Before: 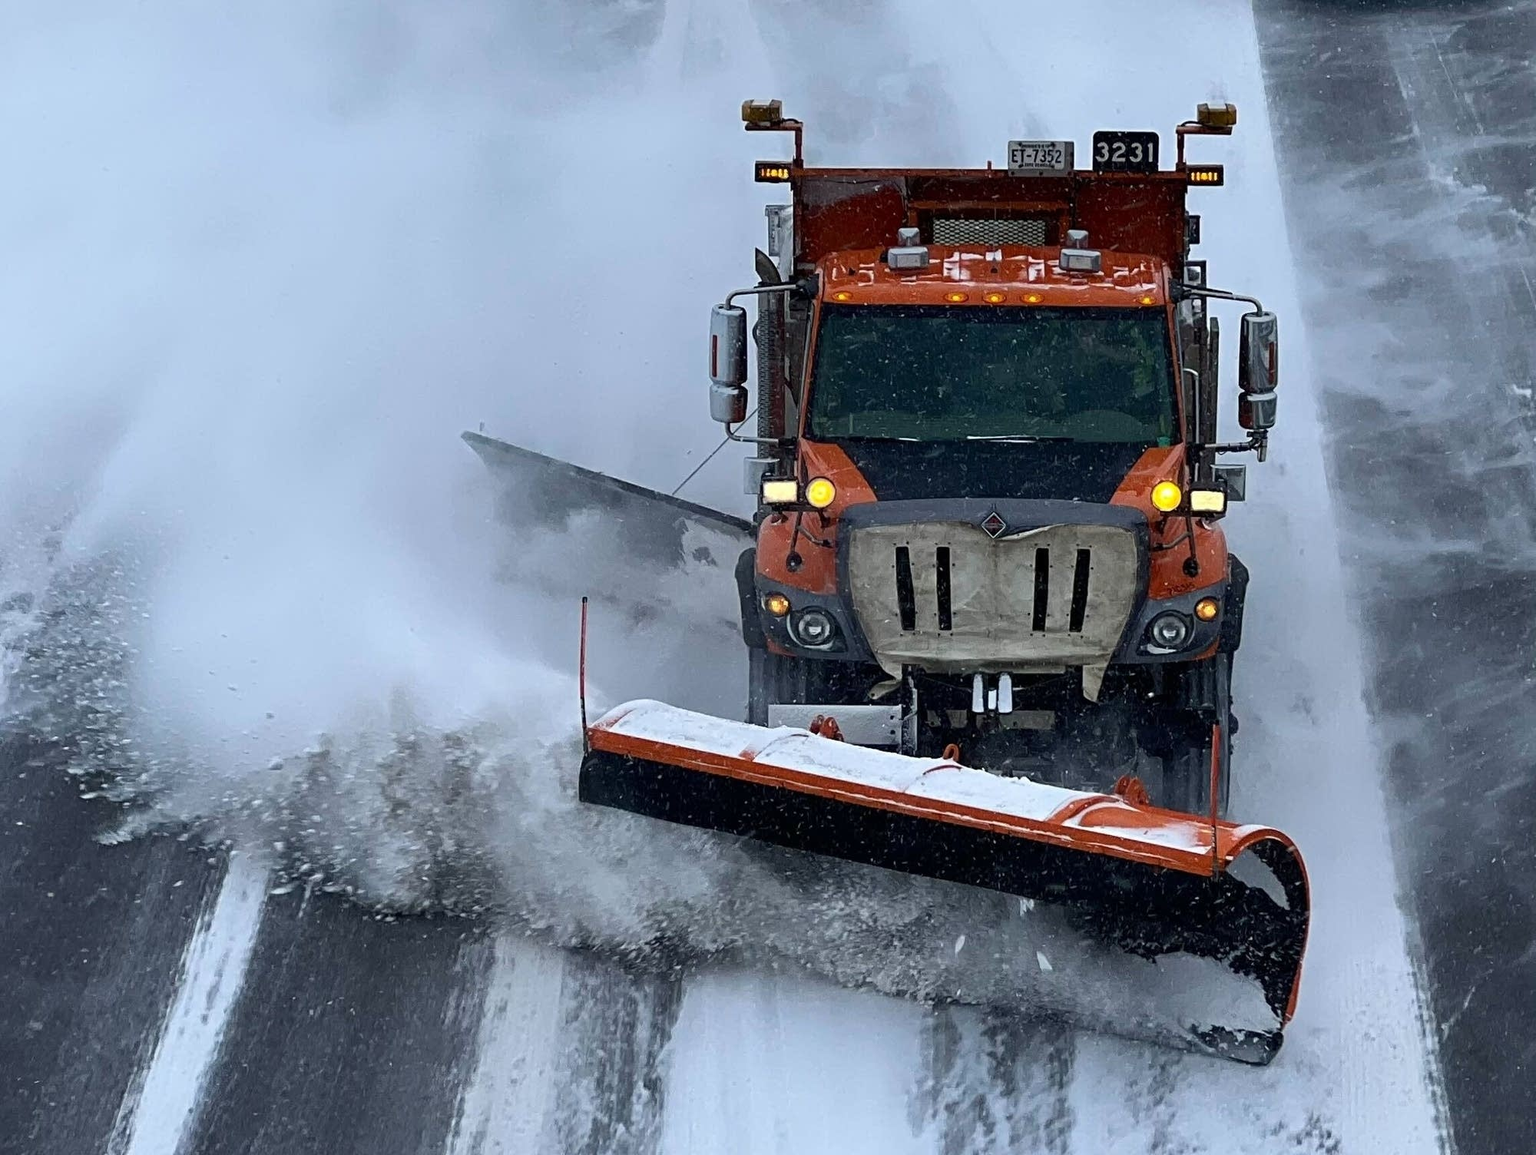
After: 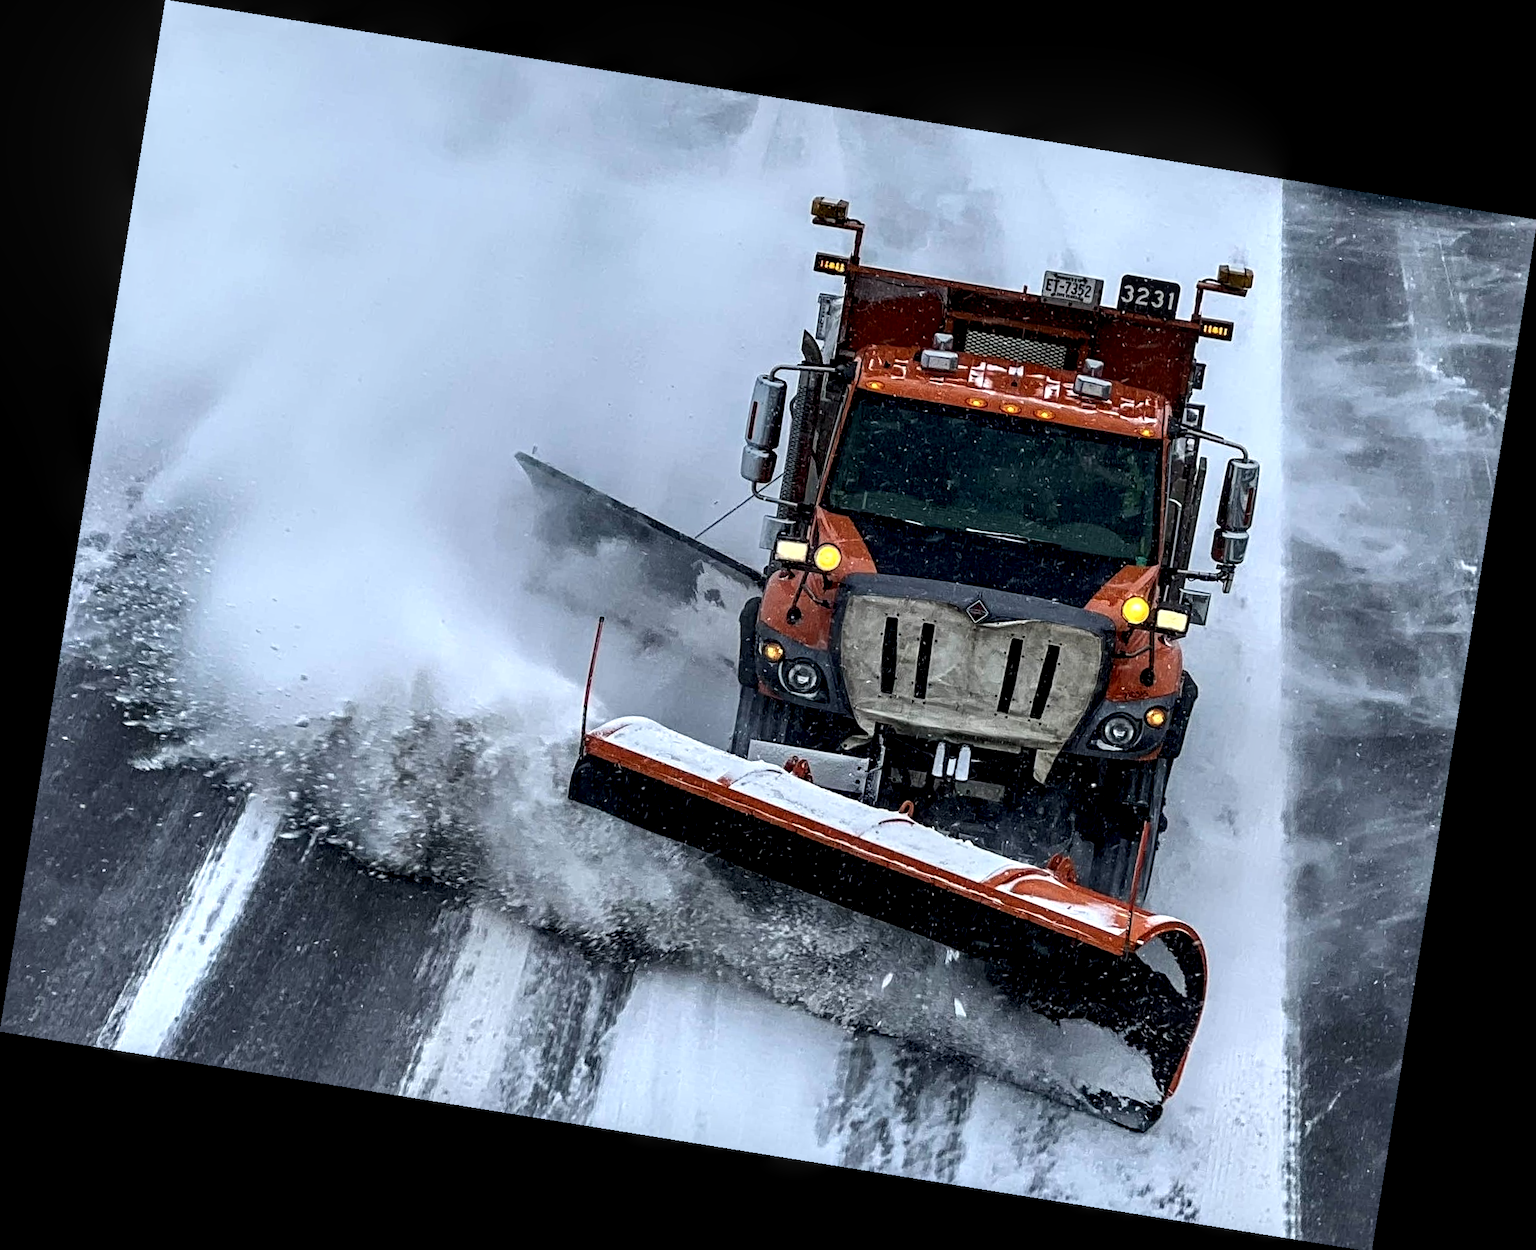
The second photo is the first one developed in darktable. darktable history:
rotate and perspective: rotation 9.12°, automatic cropping off
local contrast: highlights 65%, shadows 54%, detail 169%, midtone range 0.514
shadows and highlights: shadows -30, highlights 30
